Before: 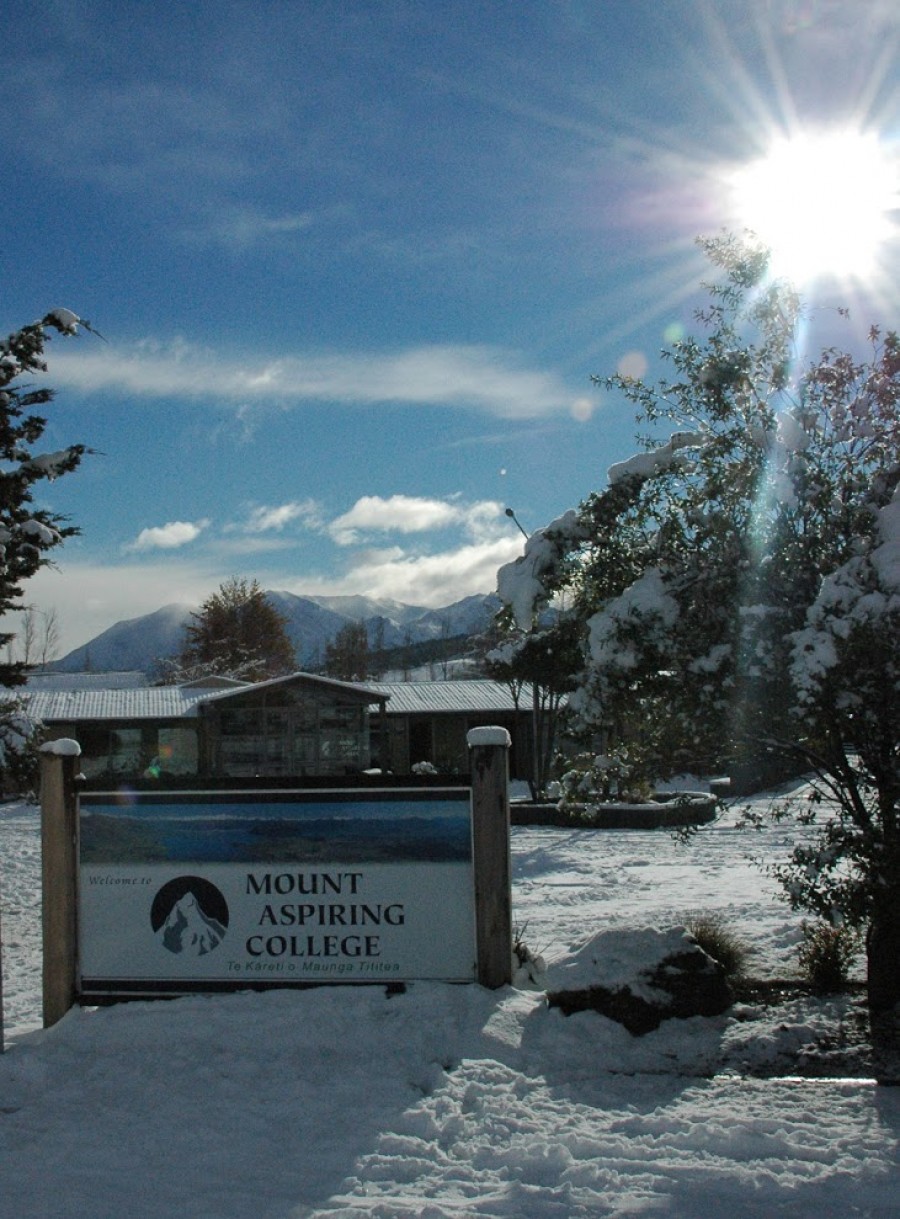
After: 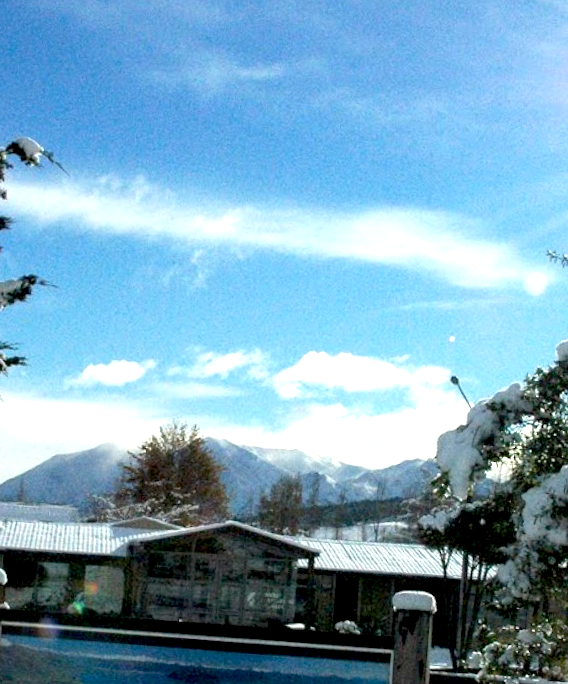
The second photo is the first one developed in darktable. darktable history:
crop and rotate: angle -4.99°, left 2.122%, top 6.945%, right 27.566%, bottom 30.519%
exposure: black level correction 0.009, exposure 1.425 EV, compensate highlight preservation false
